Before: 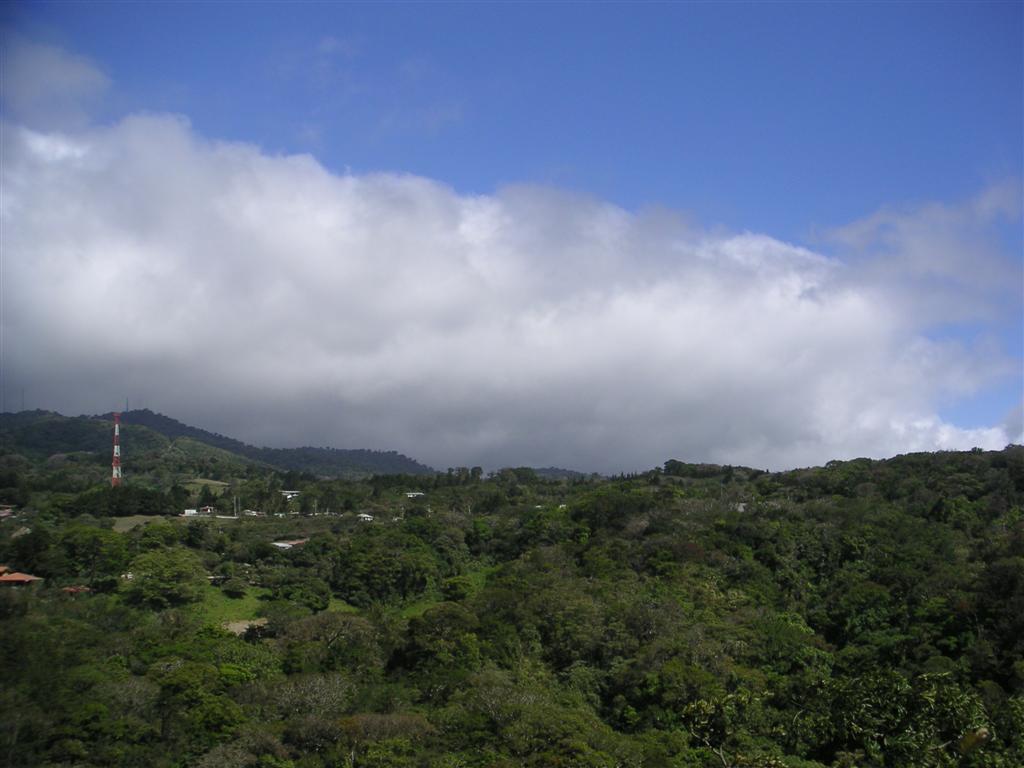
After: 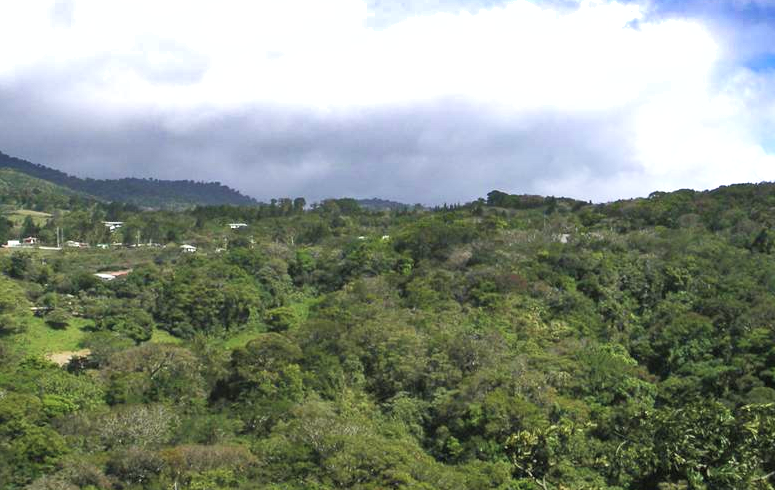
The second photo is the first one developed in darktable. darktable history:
exposure: exposure 1 EV, compensate highlight preservation false
shadows and highlights: shadows 24.5, highlights -78.15, soften with gaussian
crop and rotate: left 17.299%, top 35.115%, right 7.015%, bottom 1.024%
velvia: on, module defaults
contrast brightness saturation: contrast 0.14, brightness 0.21
